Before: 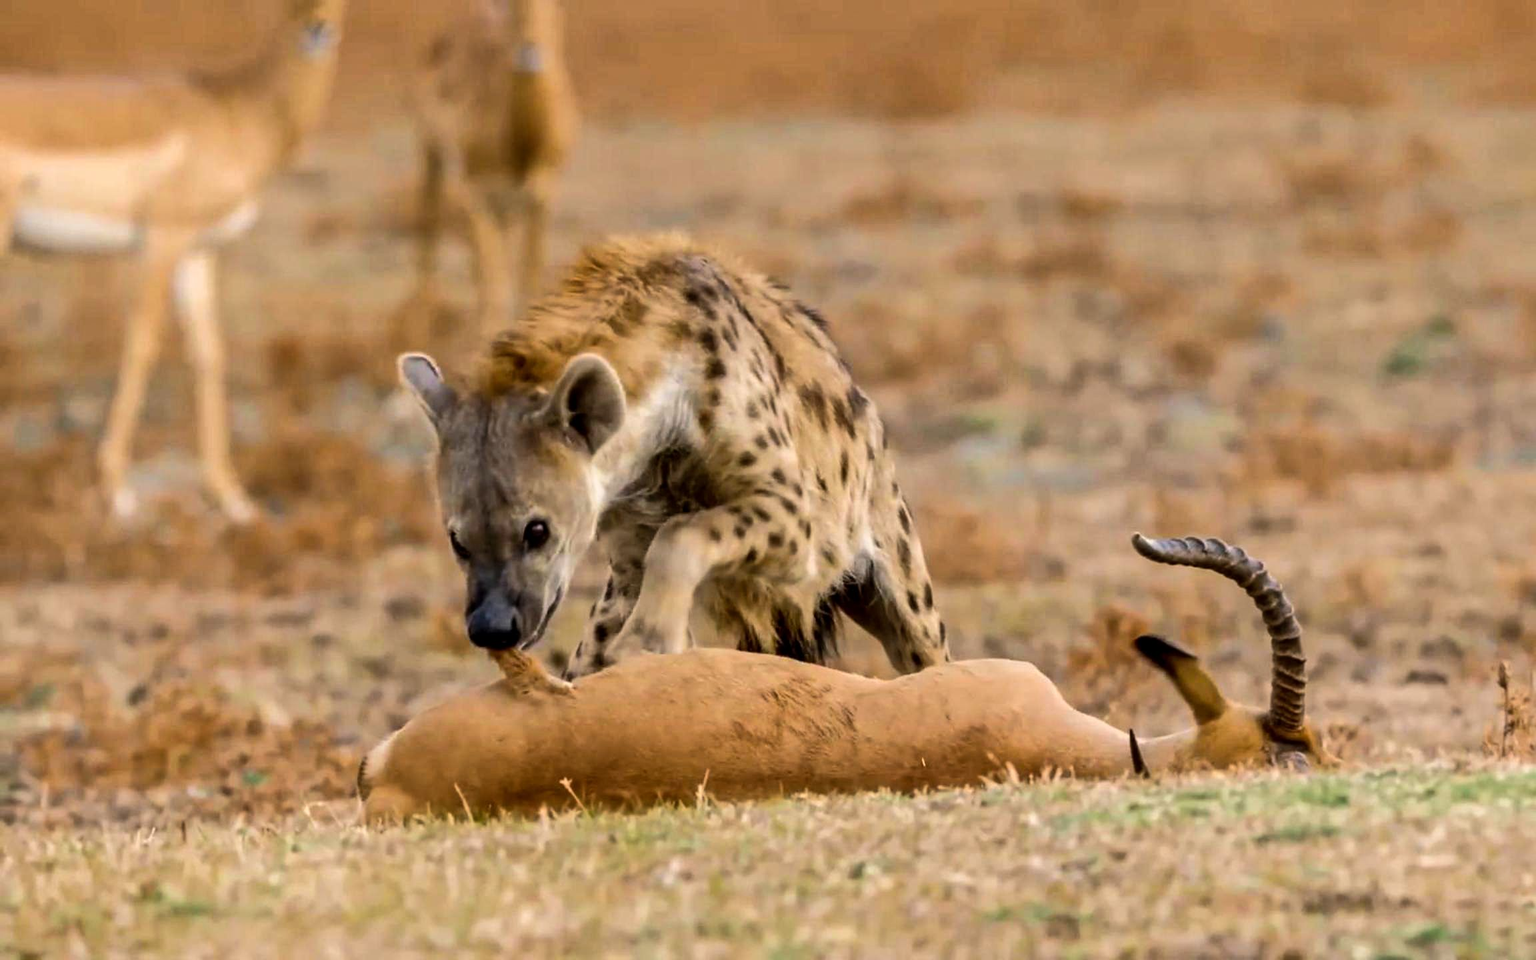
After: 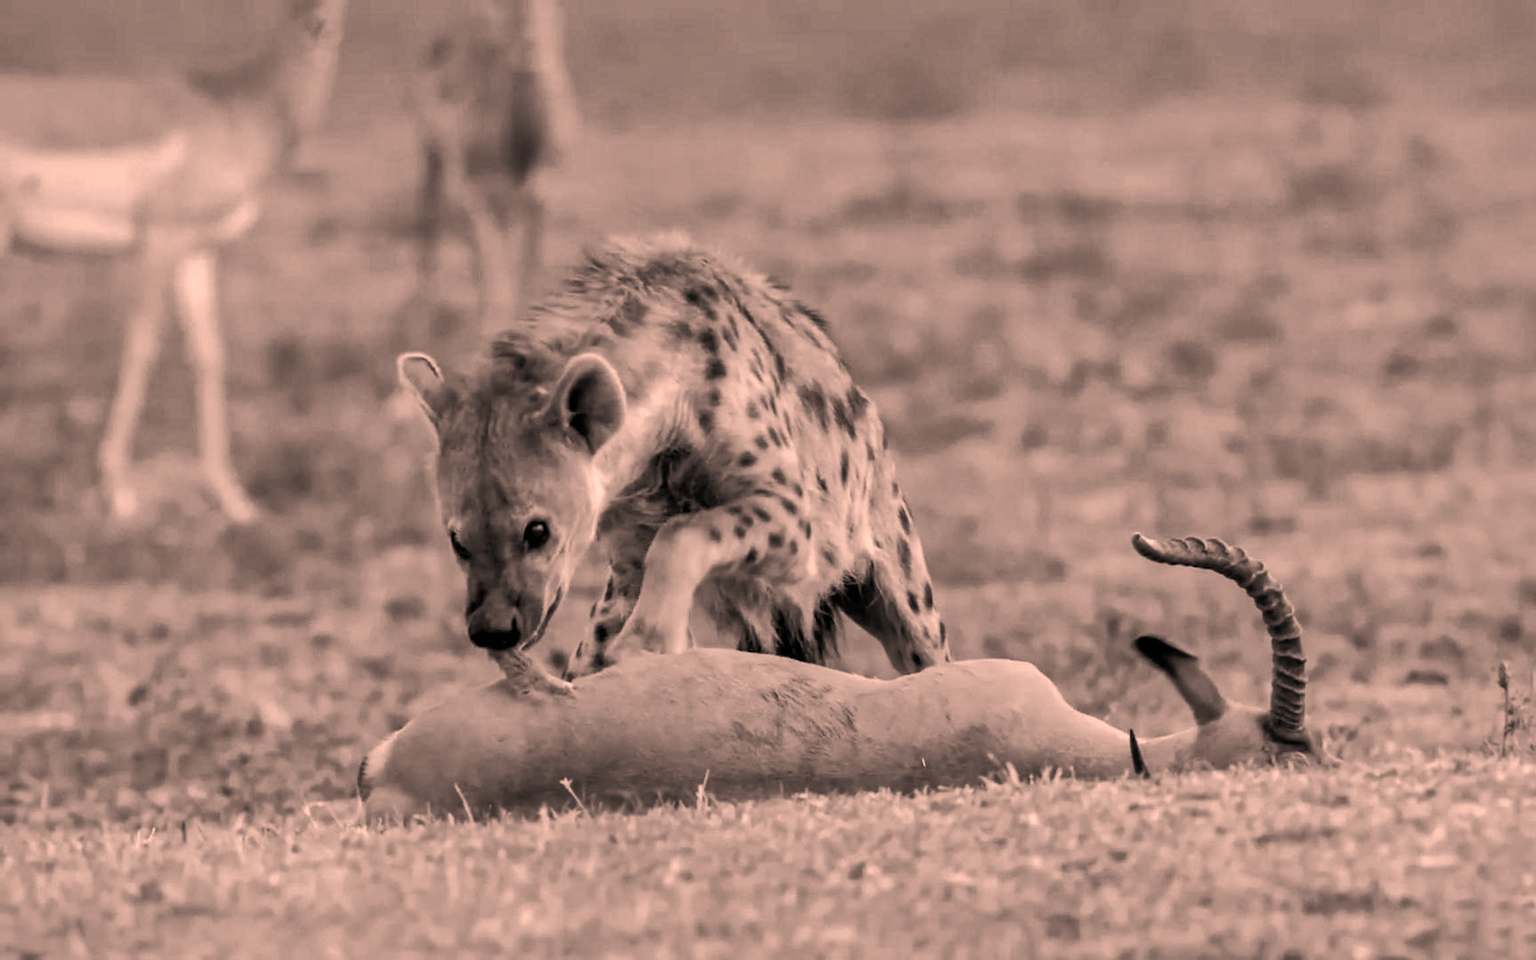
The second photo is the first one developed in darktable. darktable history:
color correction: highlights a* 21.16, highlights b* 19.61
shadows and highlights: on, module defaults
contrast brightness saturation: saturation -1
